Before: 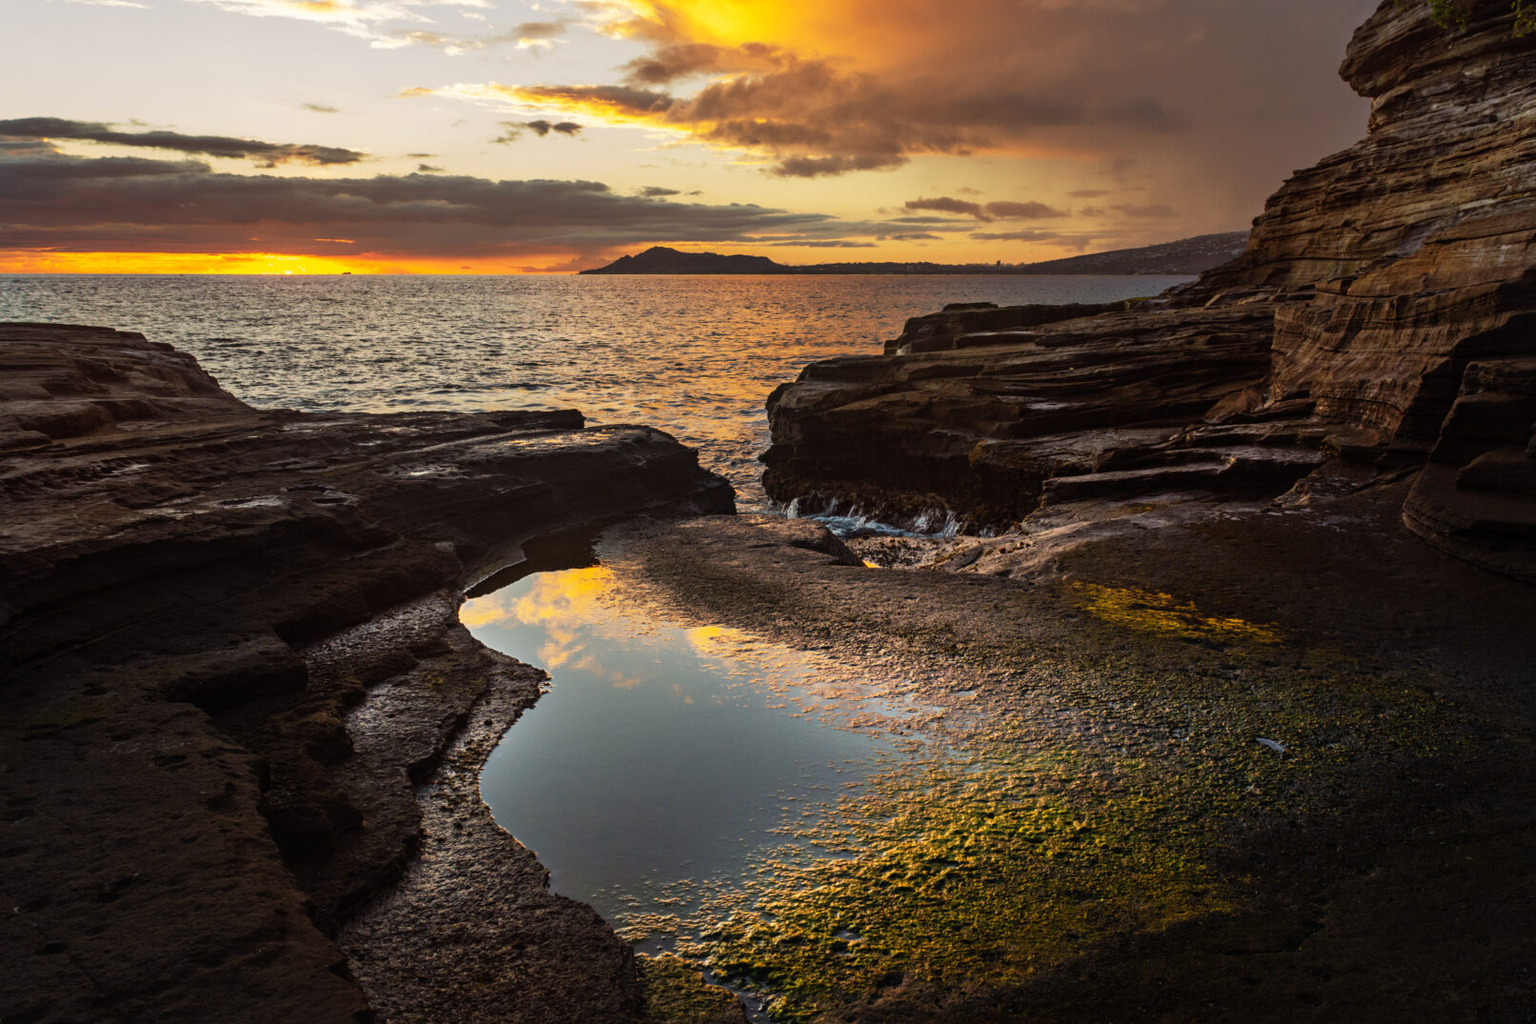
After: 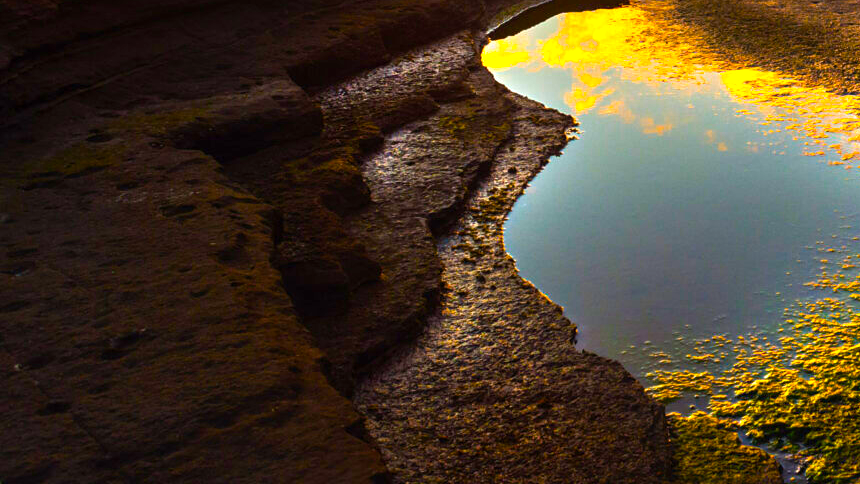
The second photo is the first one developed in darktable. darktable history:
crop and rotate: top 54.778%, right 46.61%, bottom 0.159%
color balance rgb: linear chroma grading › global chroma 42%, perceptual saturation grading › global saturation 42%, perceptual brilliance grading › global brilliance 25%, global vibrance 33%
